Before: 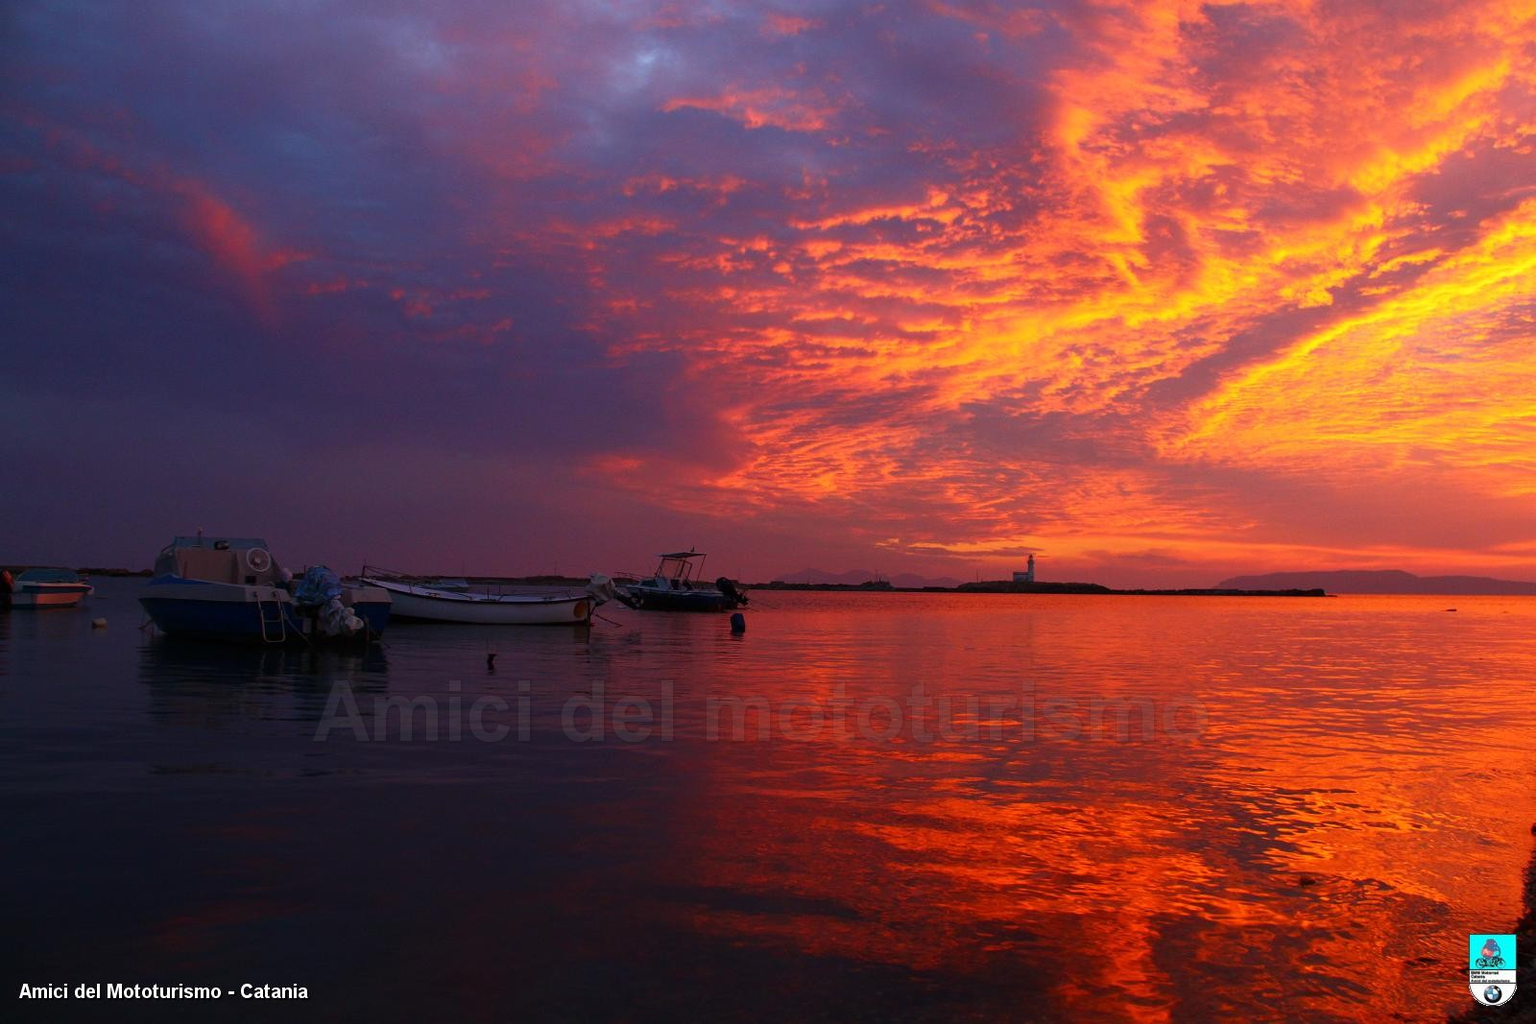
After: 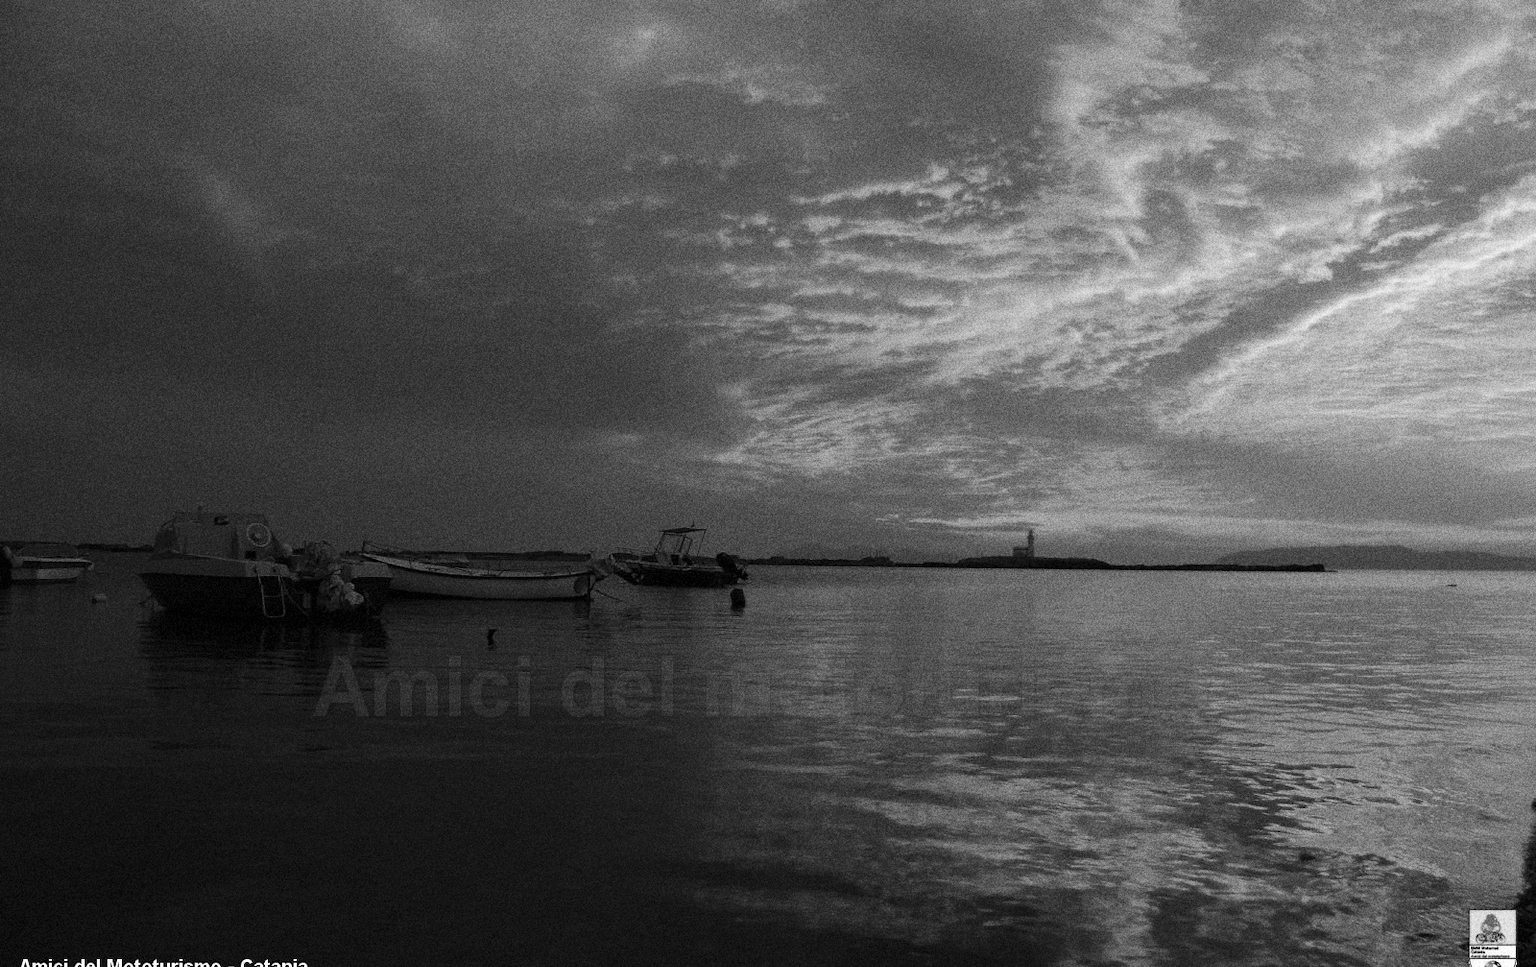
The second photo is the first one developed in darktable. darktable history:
crop and rotate: top 2.479%, bottom 3.018%
monochrome: on, module defaults
grain: coarseness 14.49 ISO, strength 48.04%, mid-tones bias 35%
